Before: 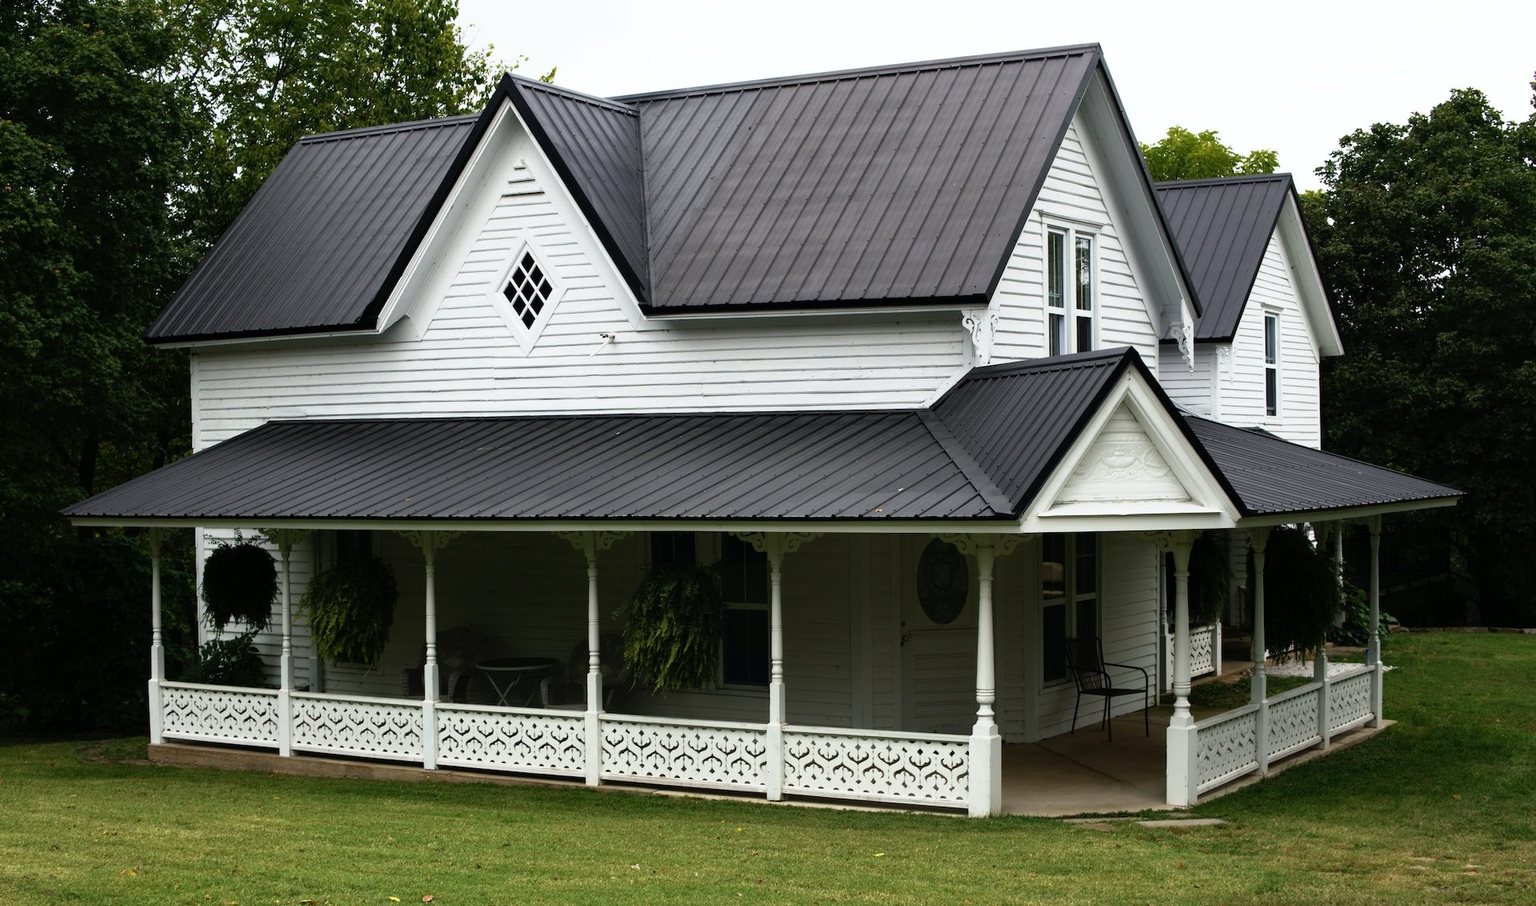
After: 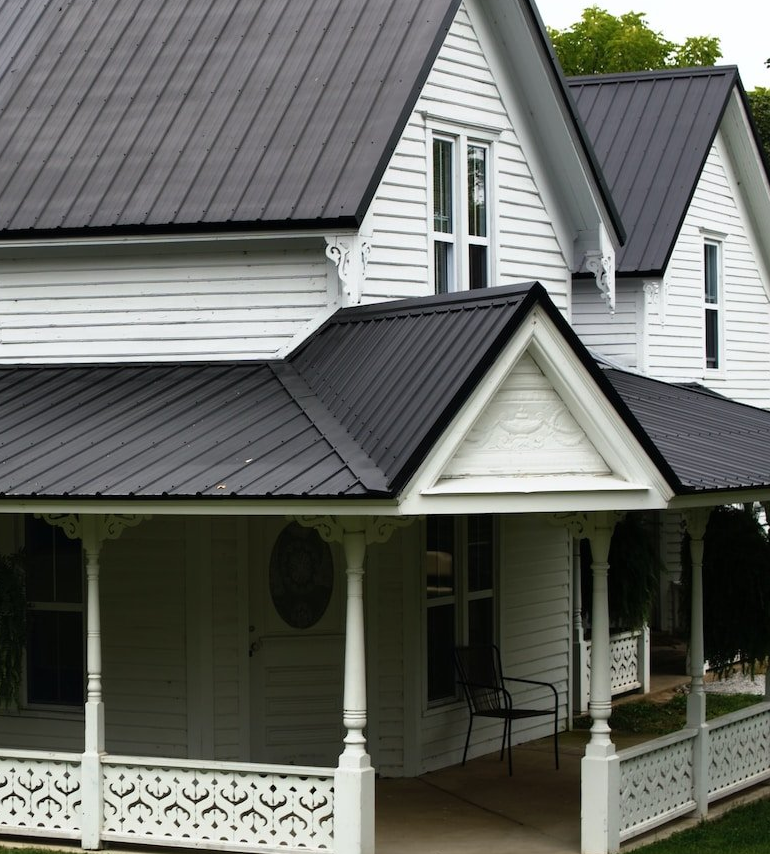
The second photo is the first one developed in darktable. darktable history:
exposure: black level correction 0, compensate exposure bias true, compensate highlight preservation false
crop: left 45.721%, top 13.393%, right 14.118%, bottom 10.01%
